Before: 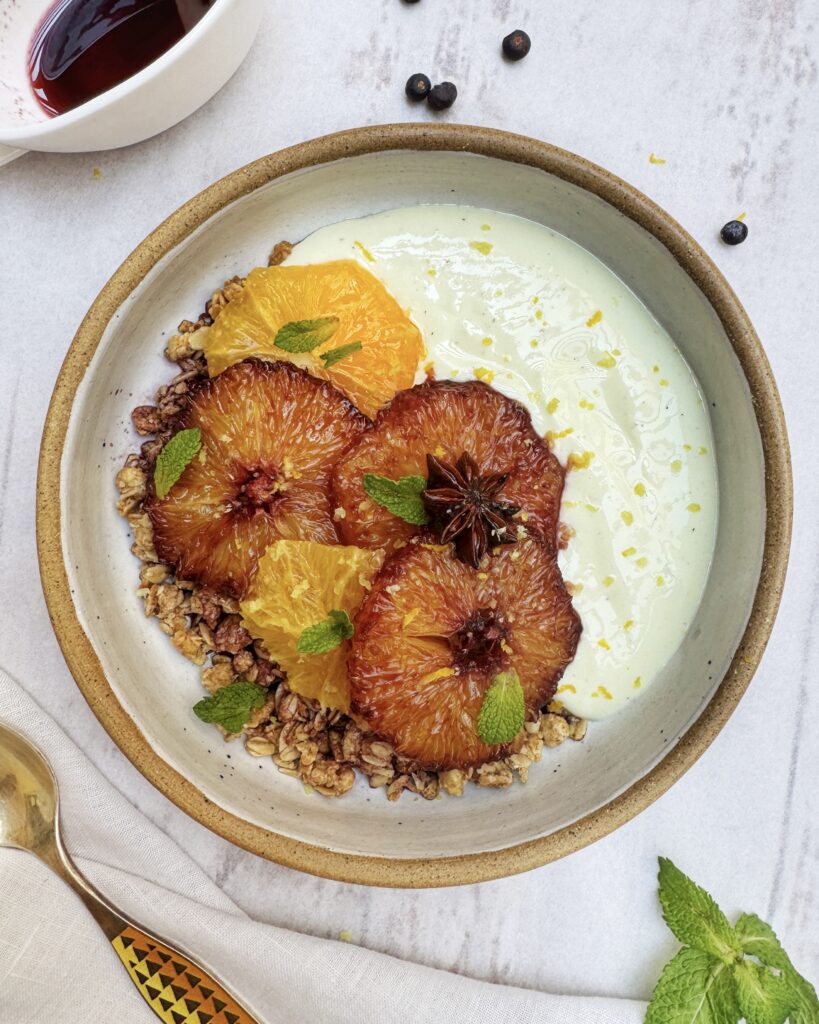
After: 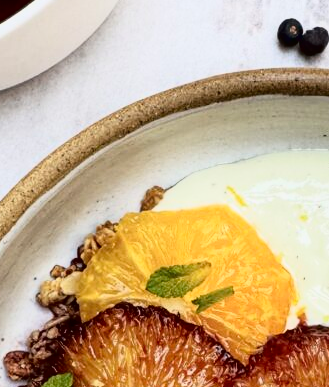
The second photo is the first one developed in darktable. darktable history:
tone curve: curves: ch0 [(0.016, 0.011) (0.094, 0.016) (0.469, 0.508) (0.721, 0.862) (1, 1)], color space Lab, independent channels, preserve colors none
crop: left 15.639%, top 5.426%, right 44.094%, bottom 56.76%
exposure: exposure -0.27 EV, compensate highlight preservation false
